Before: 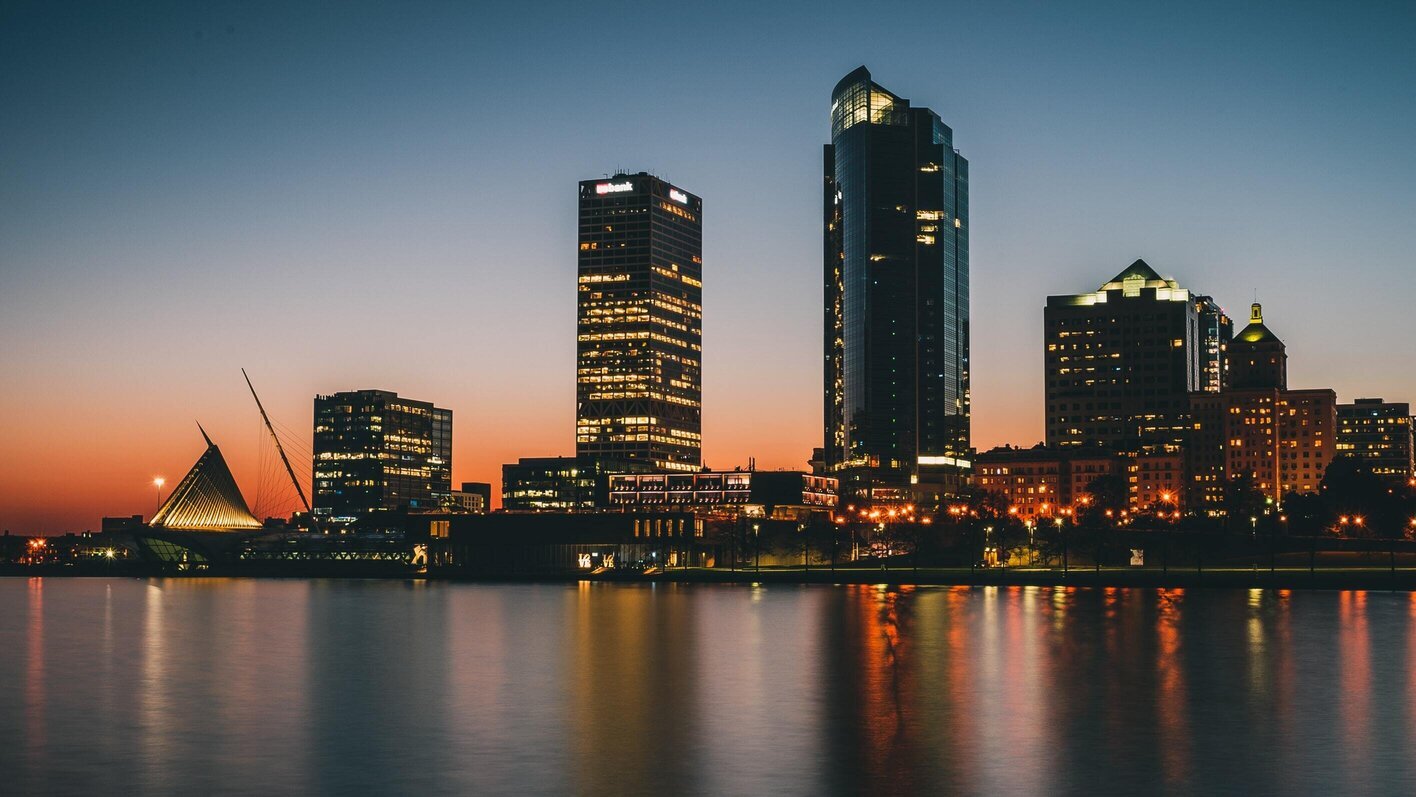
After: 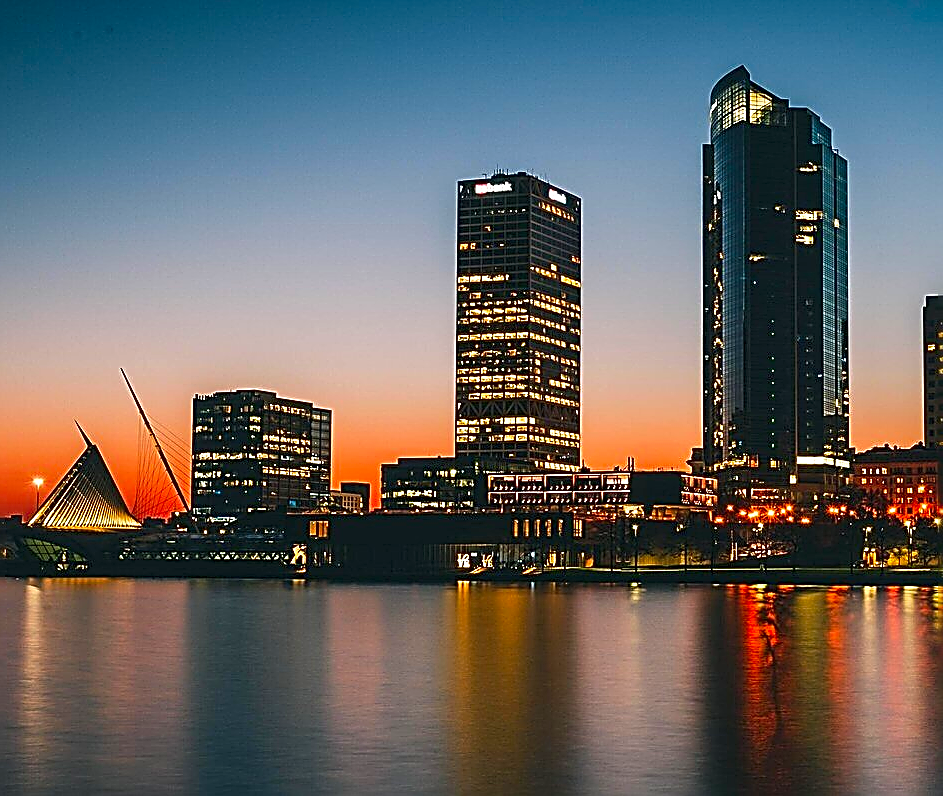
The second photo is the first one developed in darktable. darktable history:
contrast brightness saturation: saturation 0.492
sharpen: amount 1.846
crop and rotate: left 8.583%, right 24.818%
local contrast: highlights 106%, shadows 99%, detail 119%, midtone range 0.2
